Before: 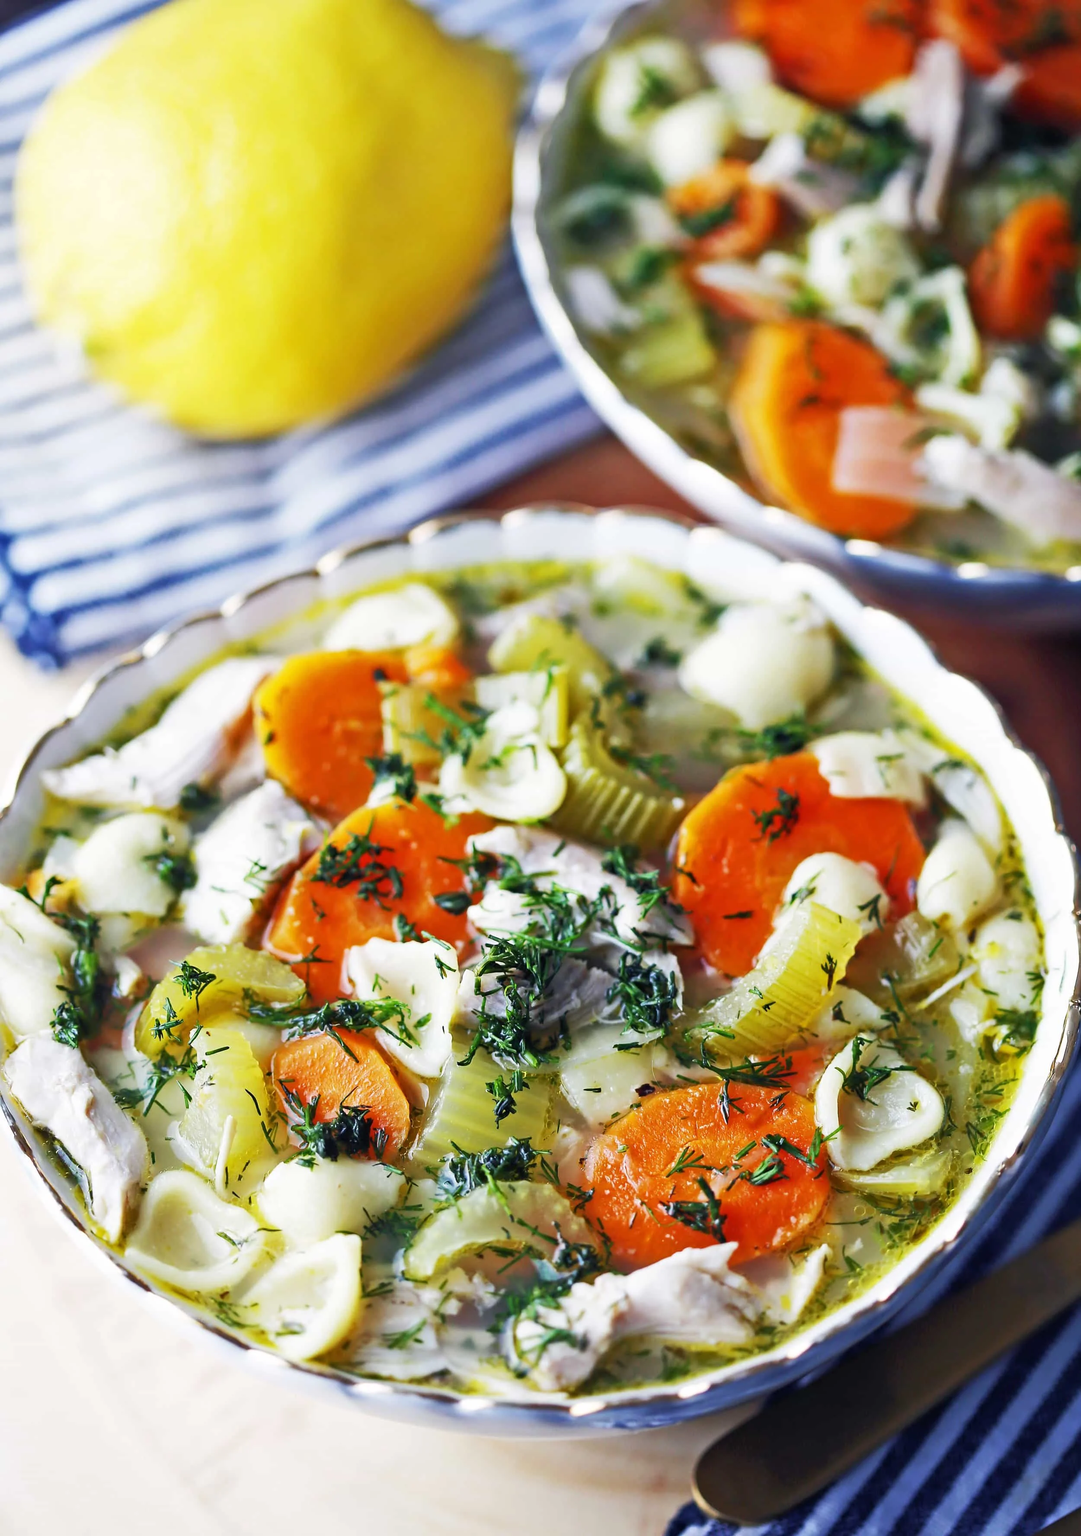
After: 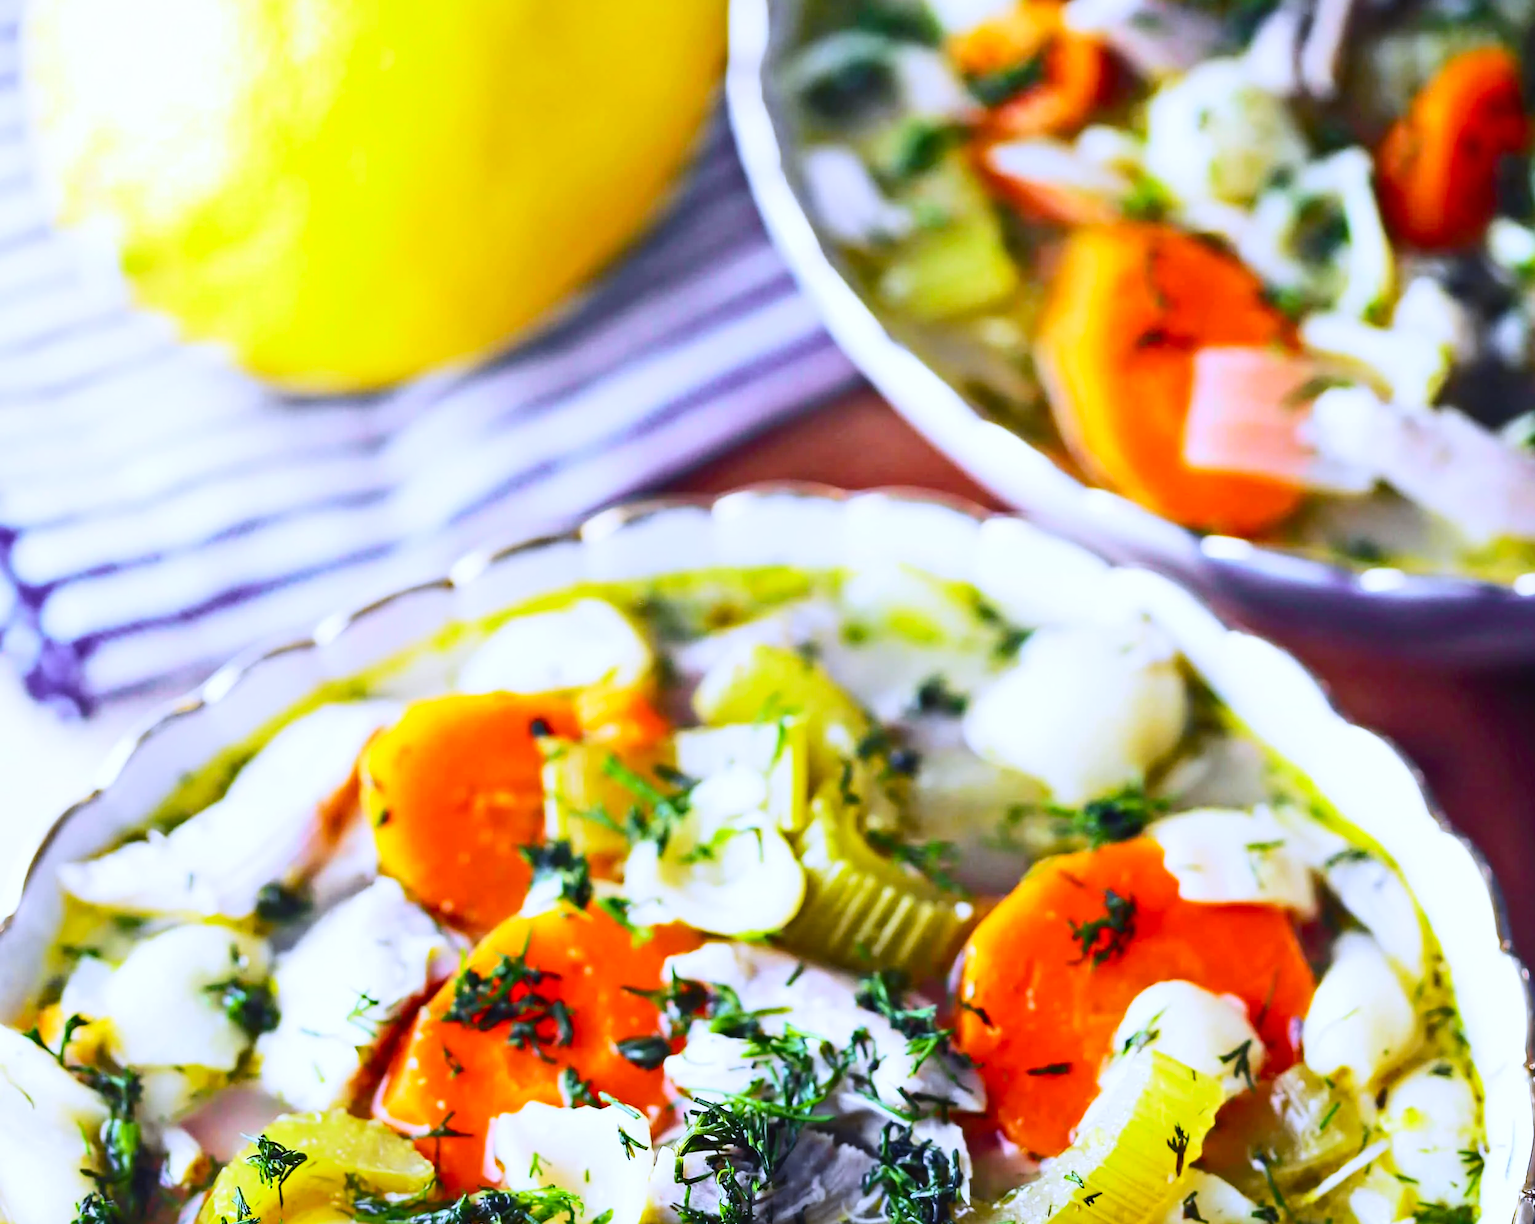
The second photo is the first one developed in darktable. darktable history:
crop and rotate: top 10.605%, bottom 33.274%
tone curve: curves: ch0 [(0, 0.023) (0.103, 0.087) (0.295, 0.297) (0.445, 0.531) (0.553, 0.665) (0.735, 0.843) (0.994, 1)]; ch1 [(0, 0) (0.414, 0.395) (0.447, 0.447) (0.485, 0.5) (0.512, 0.524) (0.542, 0.581) (0.581, 0.632) (0.646, 0.715) (1, 1)]; ch2 [(0, 0) (0.369, 0.388) (0.449, 0.431) (0.478, 0.471) (0.516, 0.517) (0.579, 0.624) (0.674, 0.775) (1, 1)], color space Lab, independent channels, preserve colors none
base curve: preserve colors none
white balance: red 0.948, green 1.02, blue 1.176
